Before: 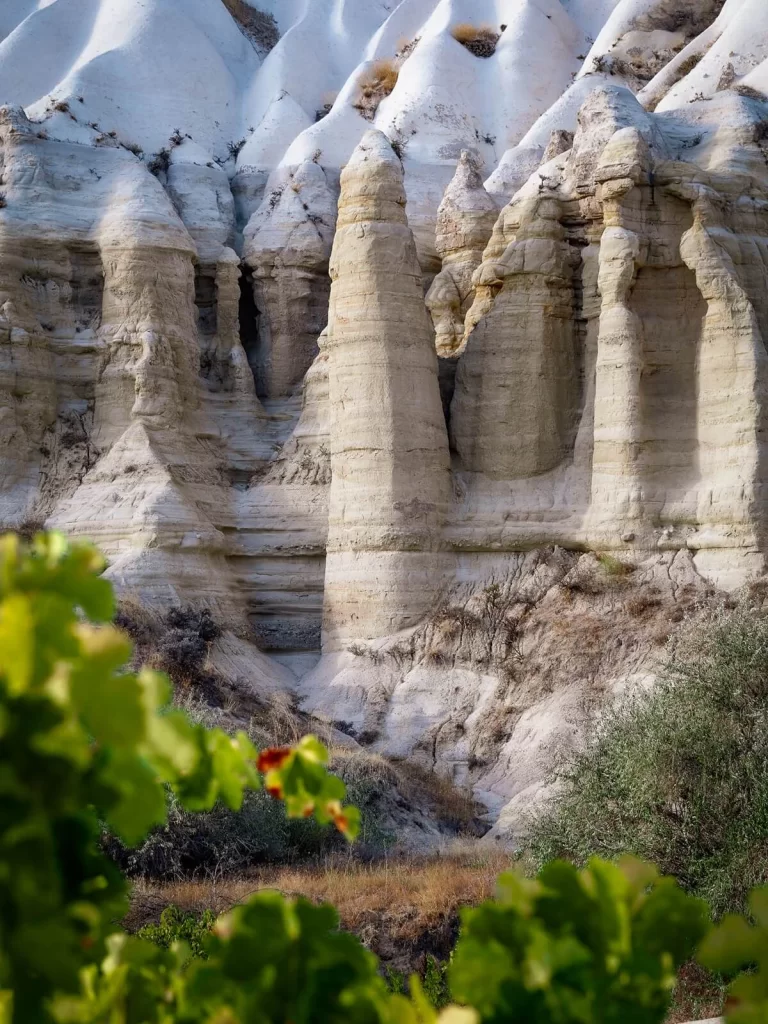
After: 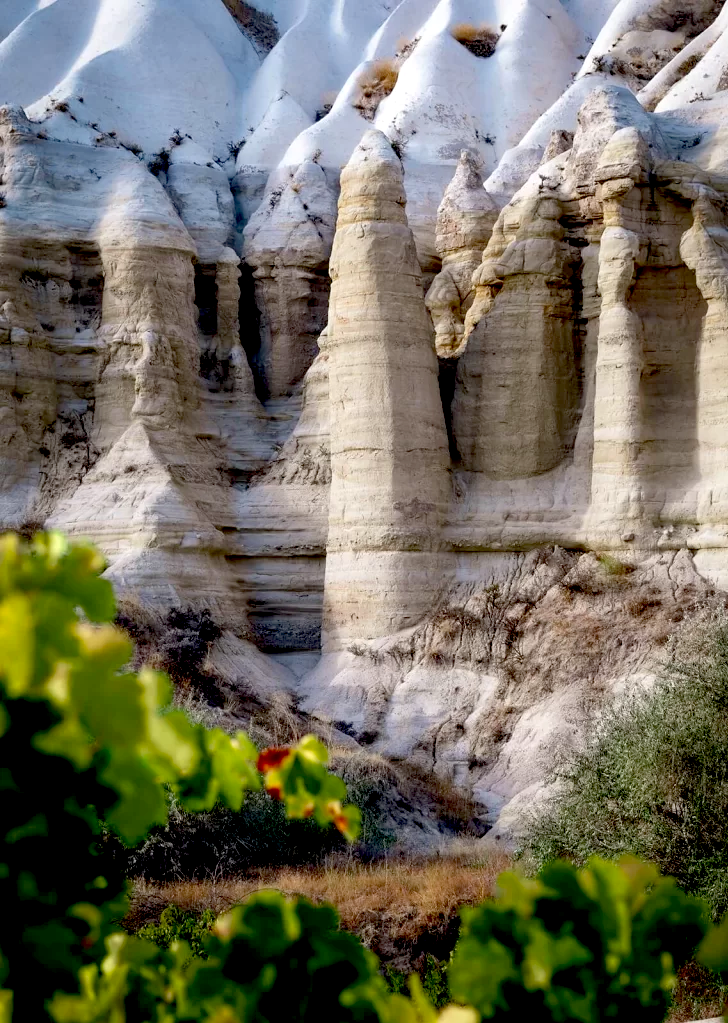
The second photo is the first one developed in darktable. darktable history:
crop and rotate: right 5.167%
color zones: curves: ch0 [(0, 0.5) (0.143, 0.5) (0.286, 0.5) (0.429, 0.5) (0.571, 0.5) (0.714, 0.476) (0.857, 0.5) (1, 0.5)]; ch2 [(0, 0.5) (0.143, 0.5) (0.286, 0.5) (0.429, 0.5) (0.571, 0.5) (0.714, 0.487) (0.857, 0.5) (1, 0.5)]
exposure: black level correction 0.025, exposure 0.182 EV, compensate highlight preservation false
